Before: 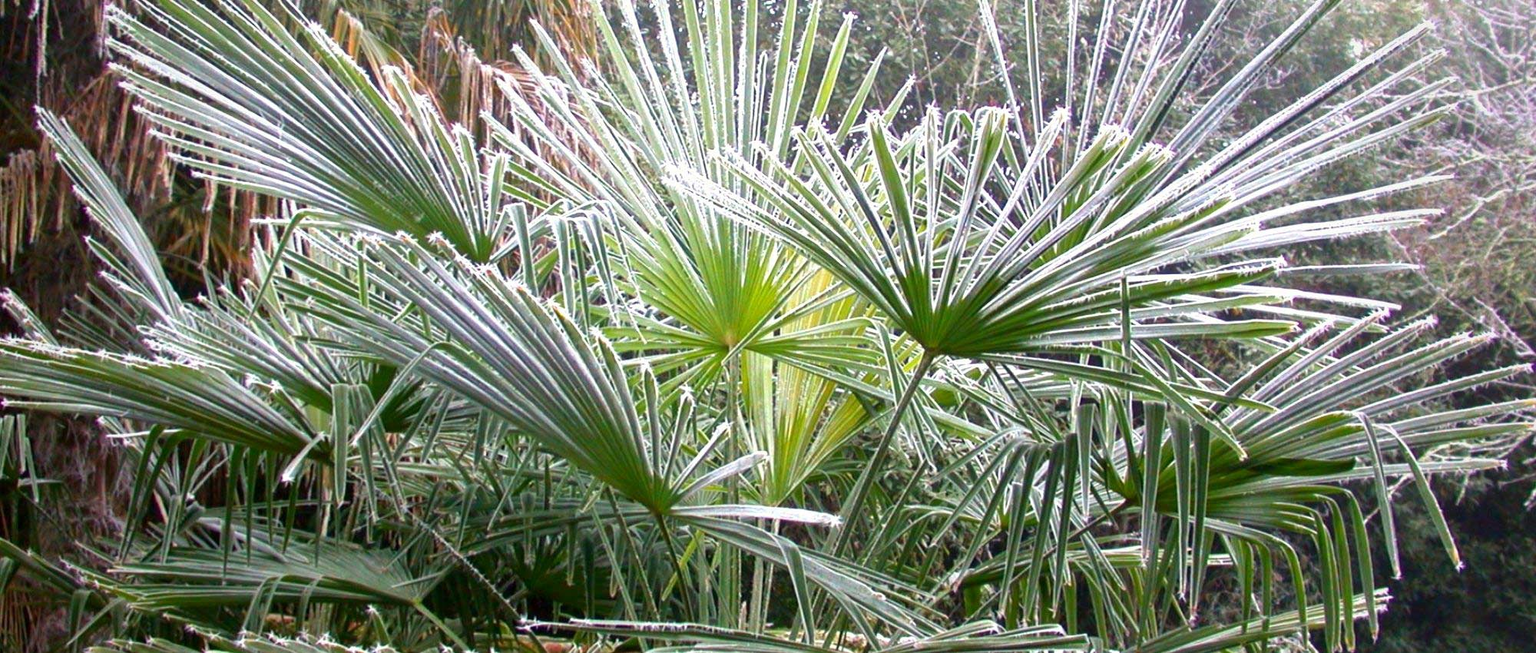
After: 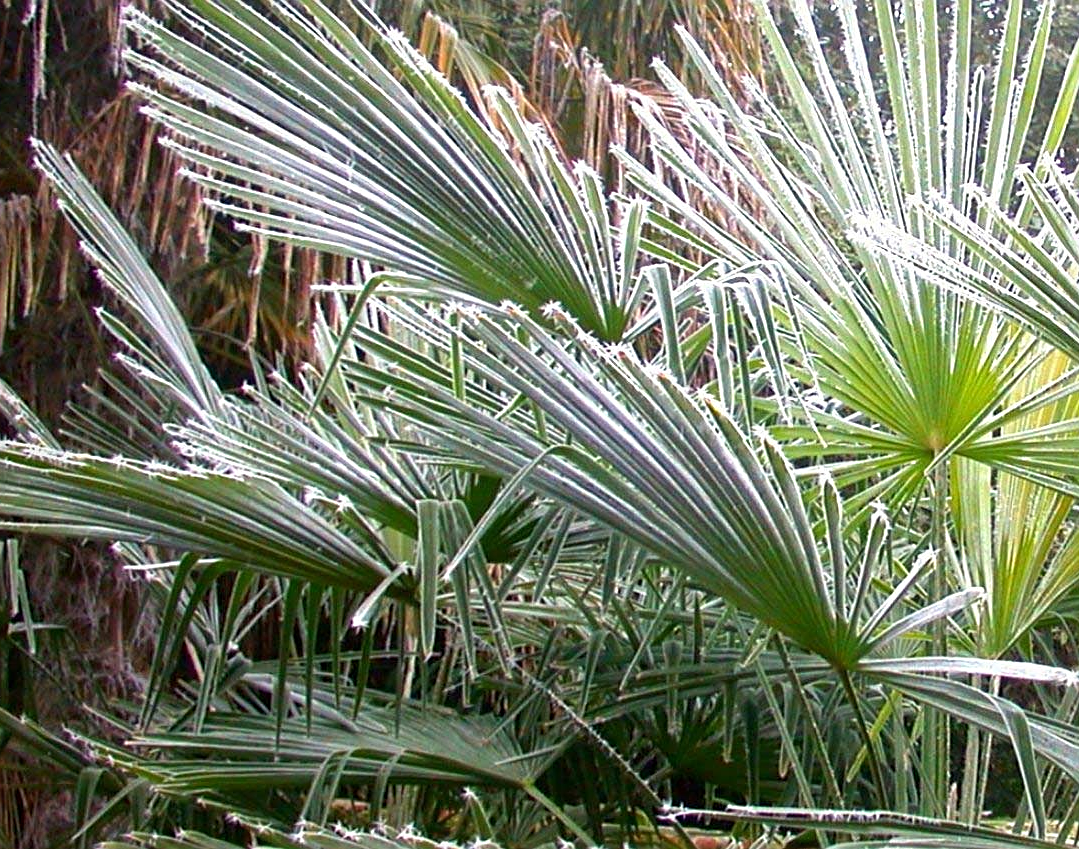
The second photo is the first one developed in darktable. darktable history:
sharpen: on, module defaults
crop: left 0.778%, right 45.228%, bottom 0.089%
